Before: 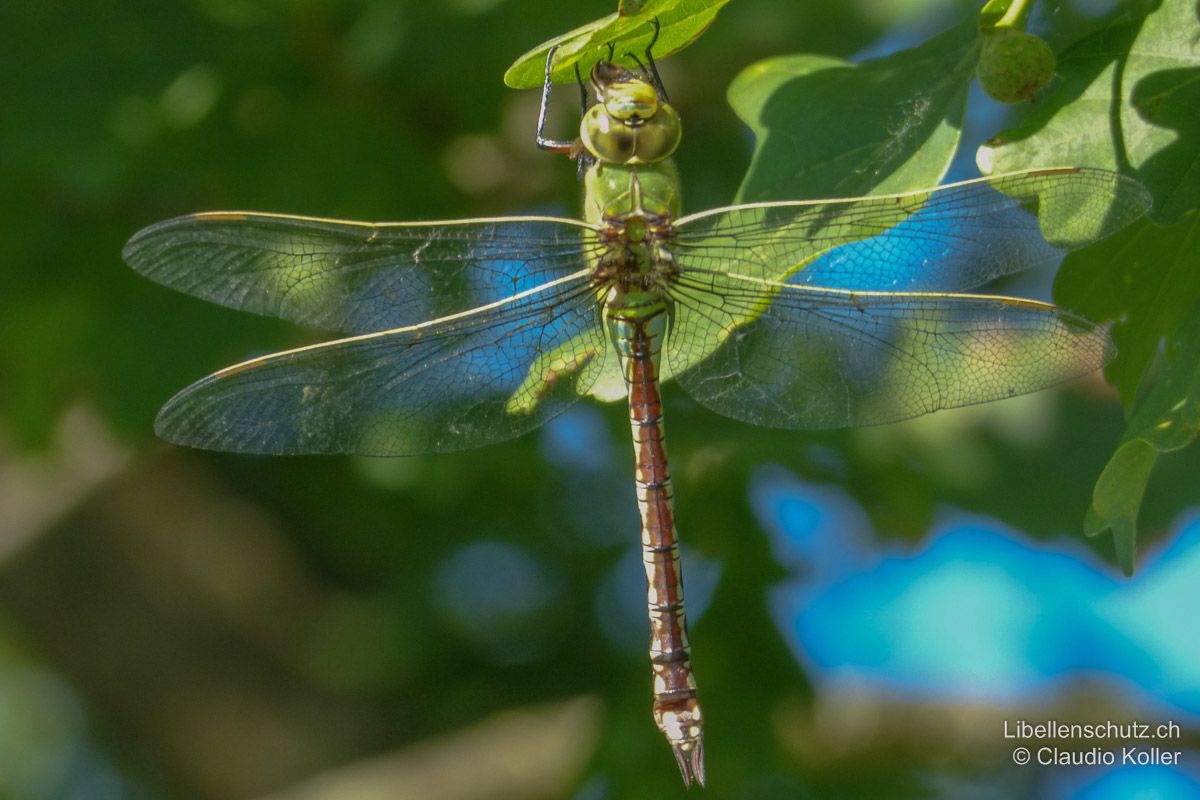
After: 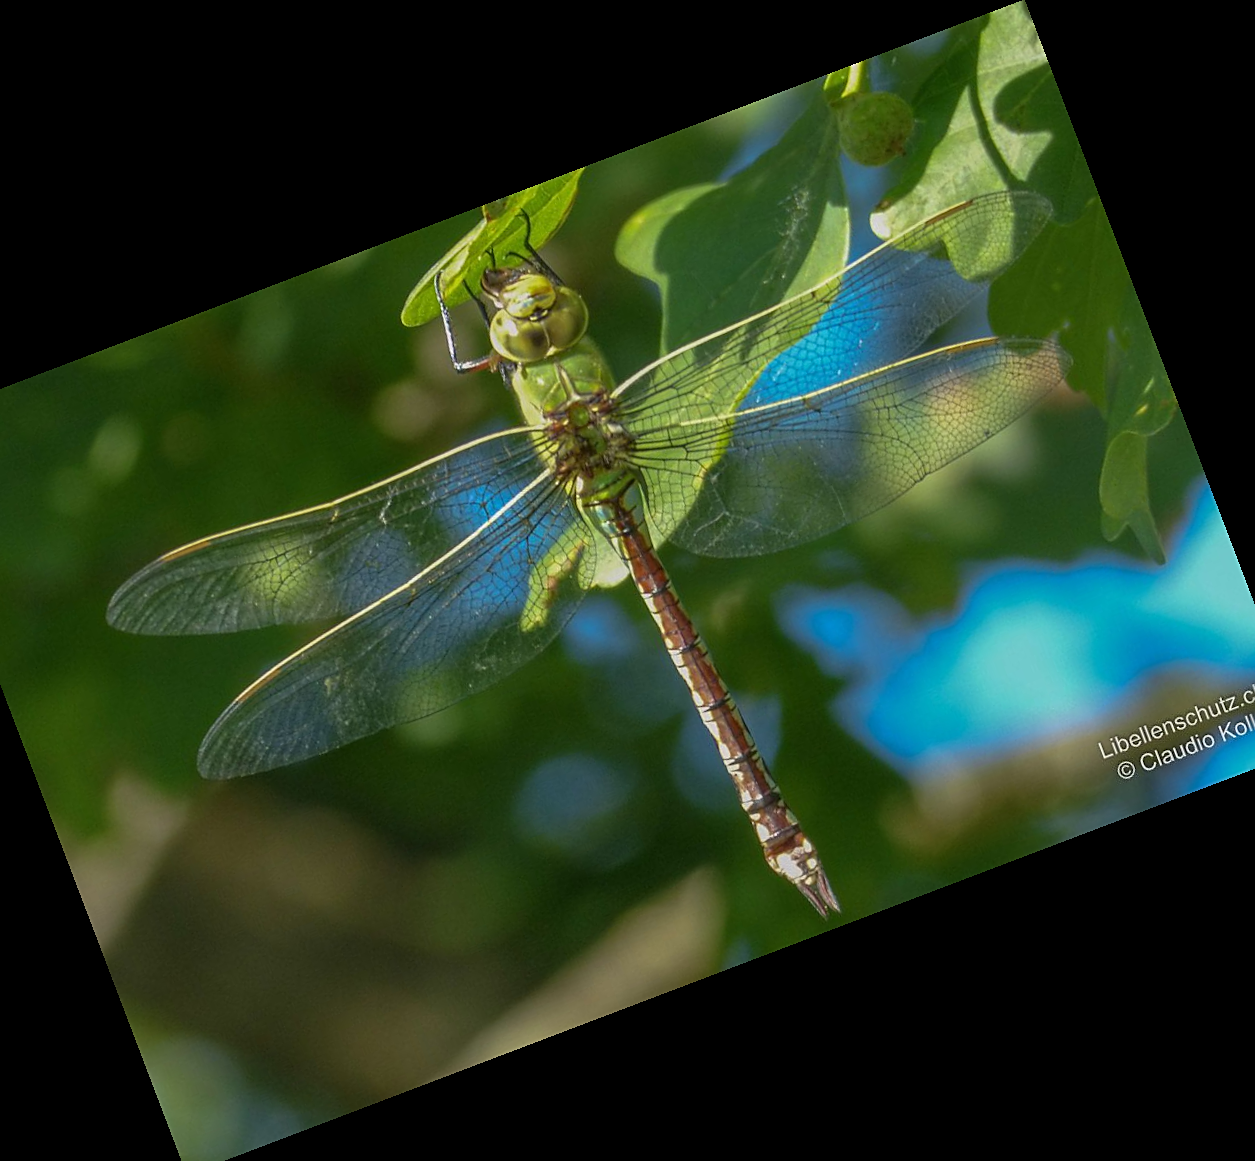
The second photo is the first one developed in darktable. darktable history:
sharpen: radius 1.826, amount 0.414, threshold 1.214
crop and rotate: angle 20.83°, left 6.918%, right 3.797%, bottom 1.1%
